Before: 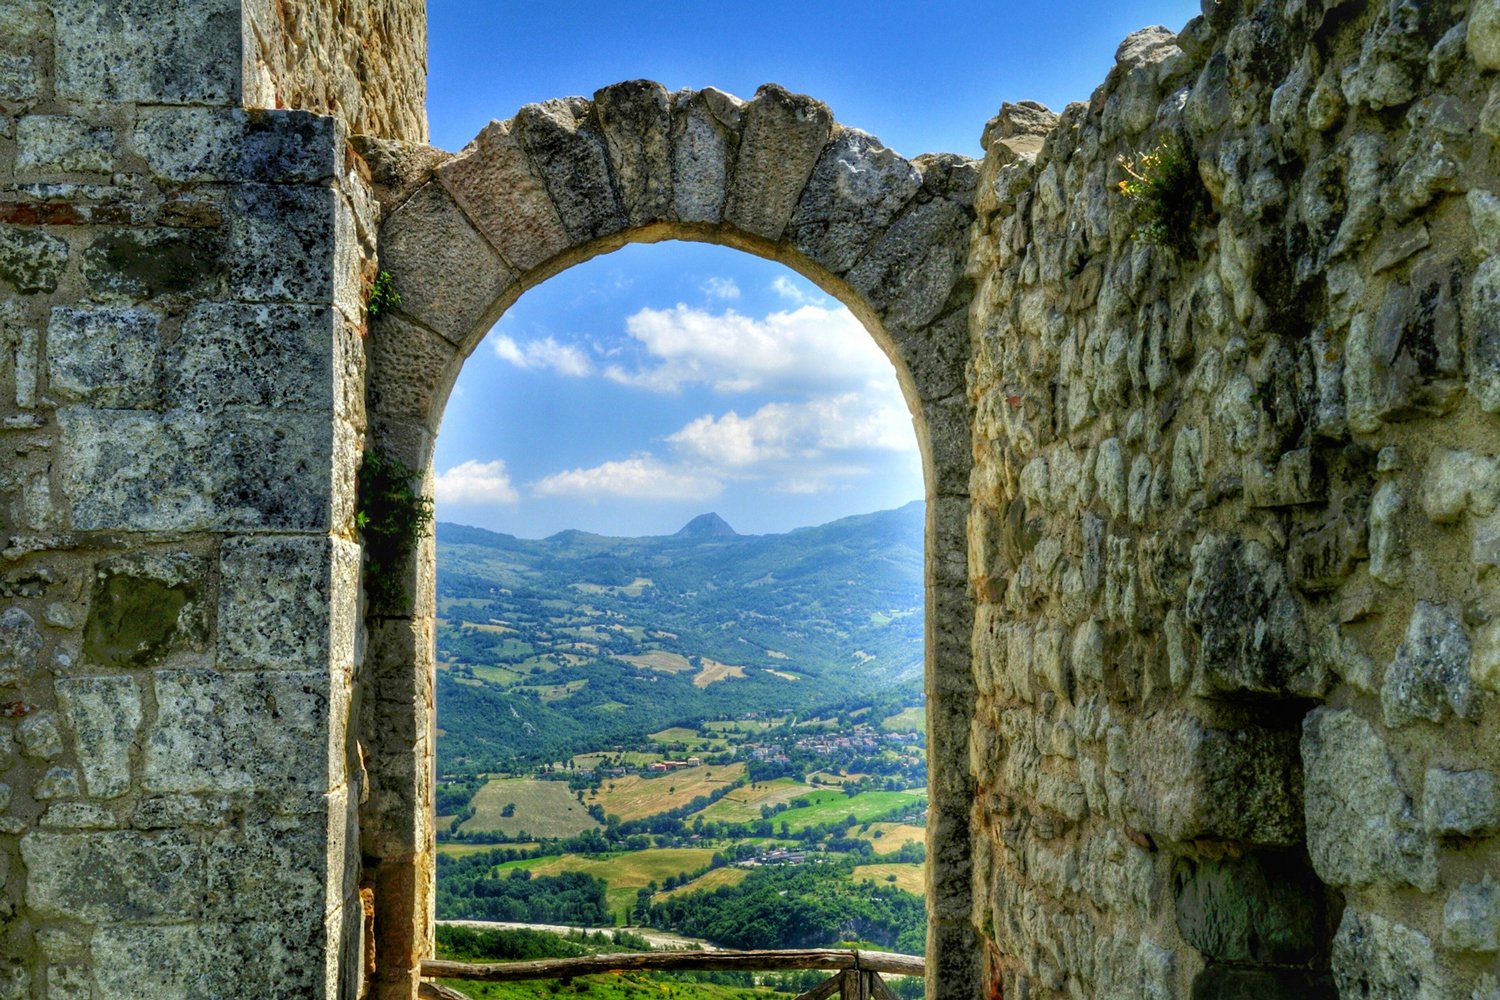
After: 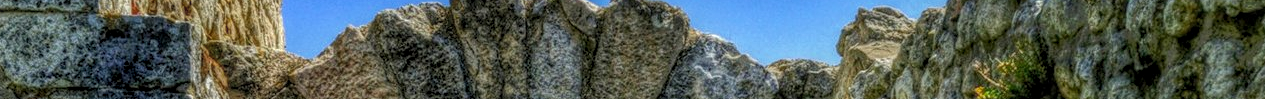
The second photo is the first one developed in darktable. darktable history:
local contrast: highlights 20%, shadows 30%, detail 200%, midtone range 0.2
crop and rotate: left 9.644%, top 9.491%, right 6.021%, bottom 80.509%
